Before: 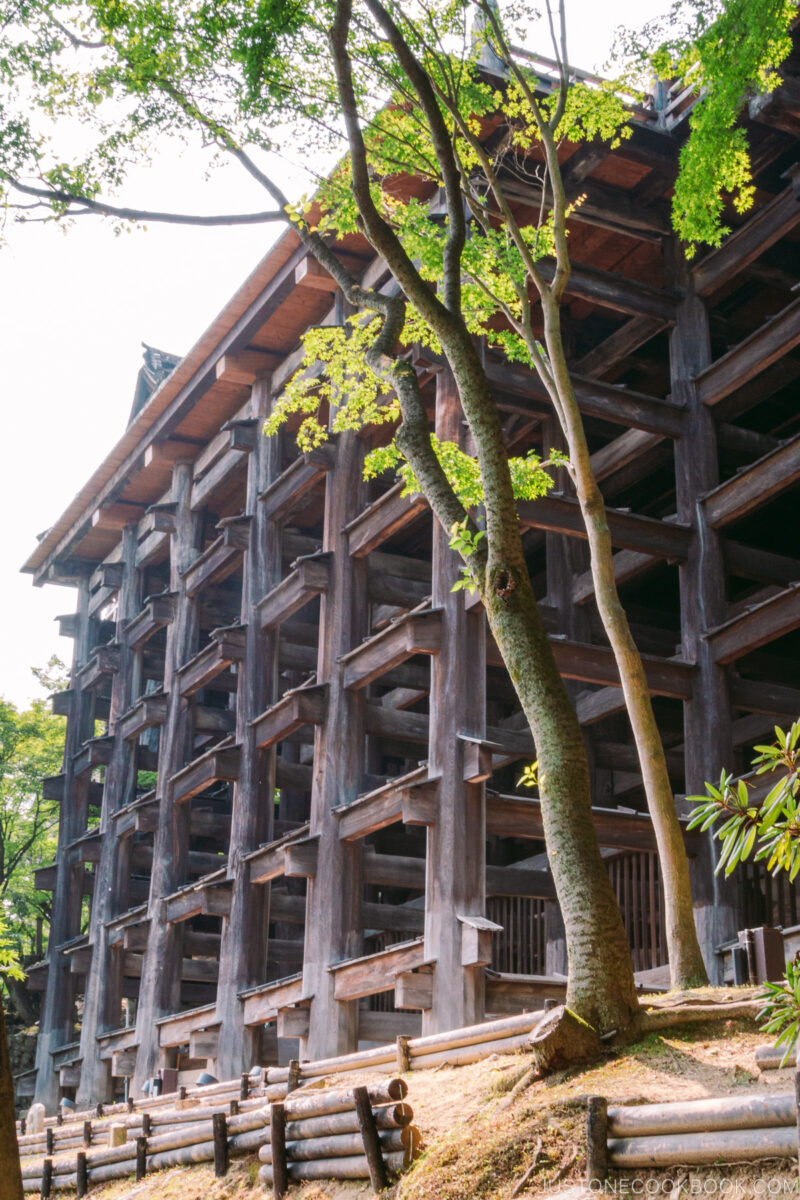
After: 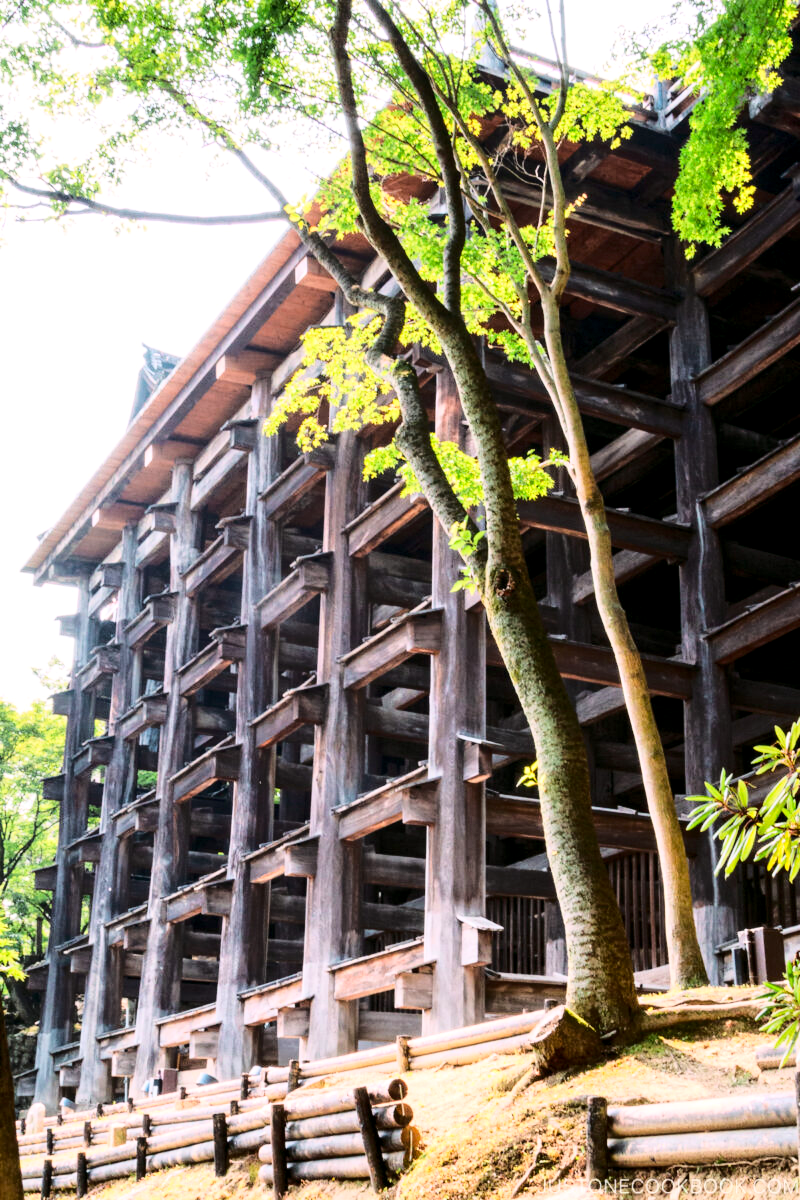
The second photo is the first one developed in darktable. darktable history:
base curve: curves: ch0 [(0, 0) (0.04, 0.03) (0.133, 0.232) (0.448, 0.748) (0.843, 0.968) (1, 1)]
exposure: black level correction 0.007, exposure 0.159 EV, compensate highlight preservation false
